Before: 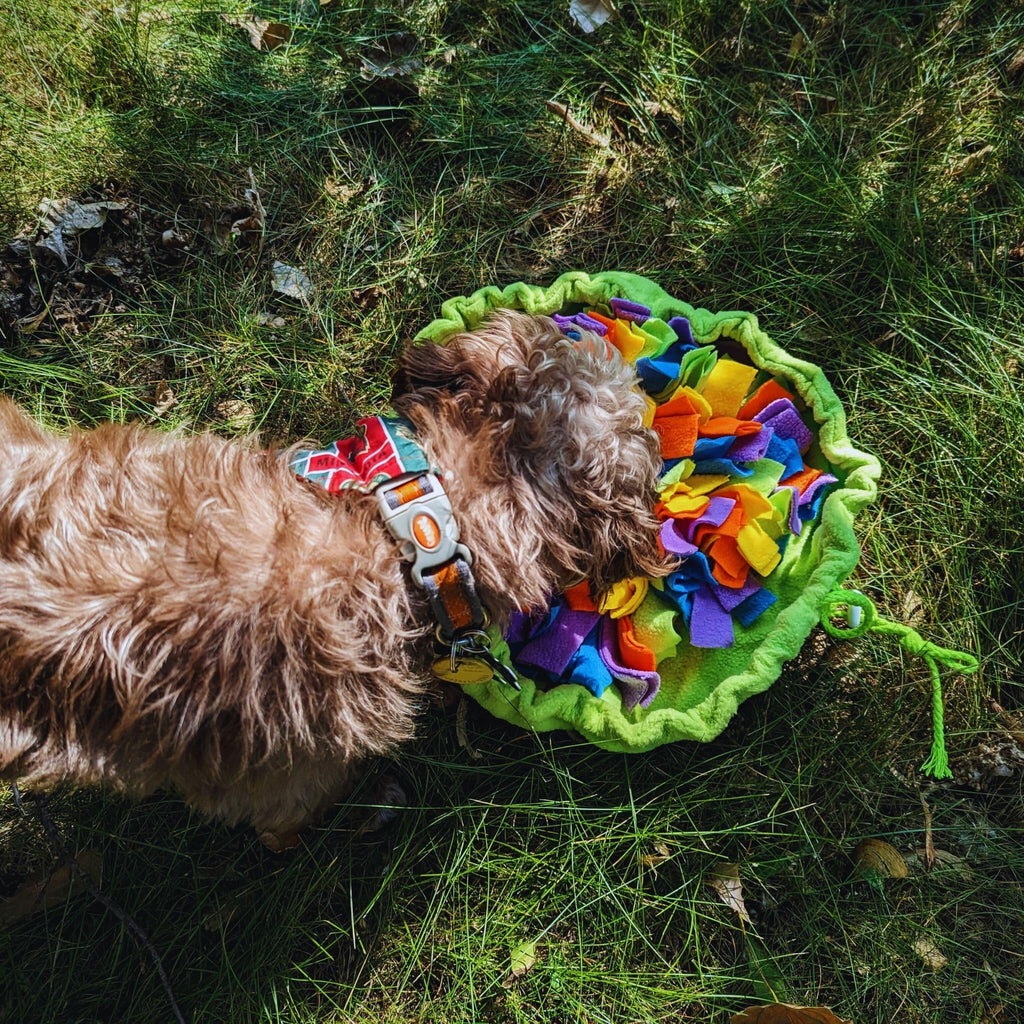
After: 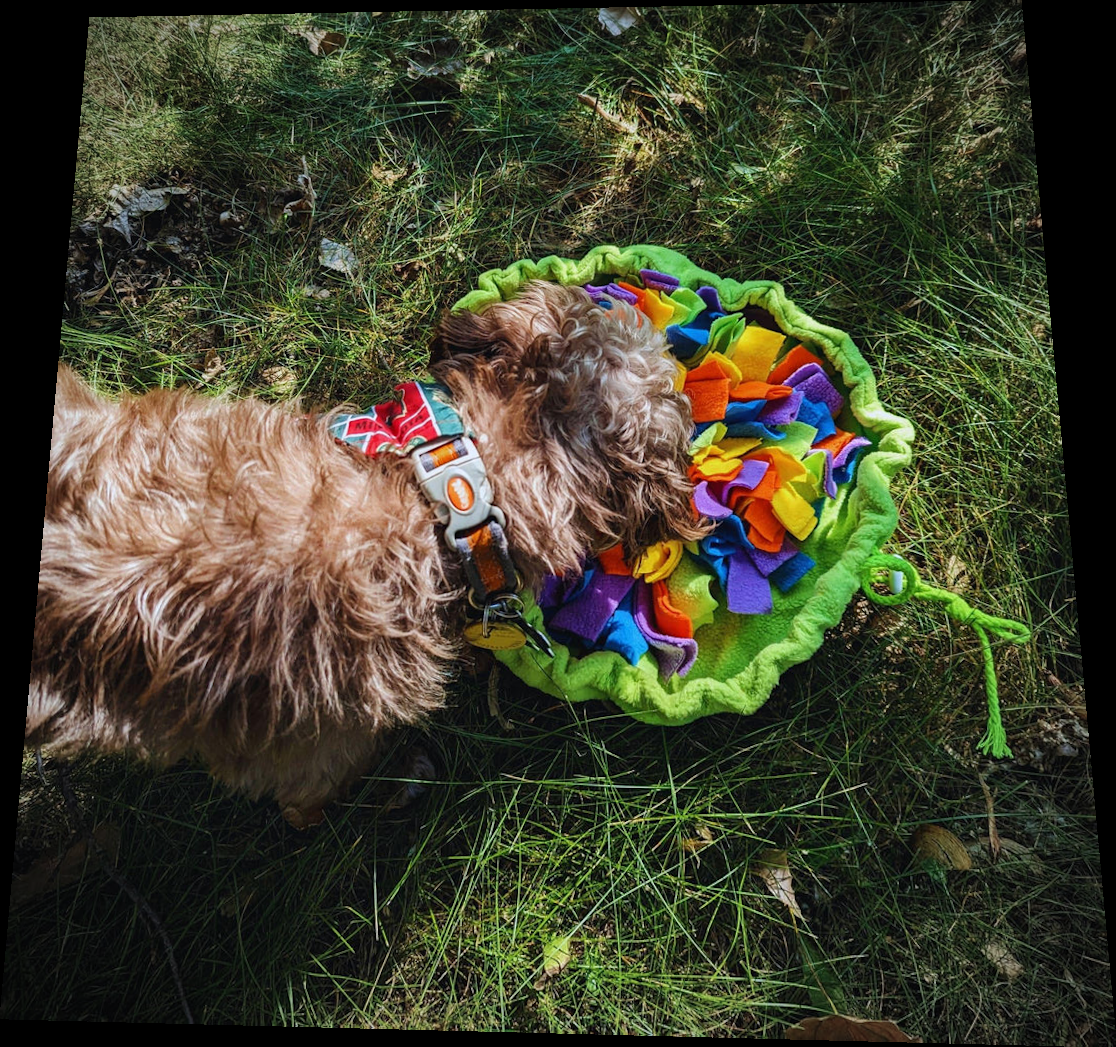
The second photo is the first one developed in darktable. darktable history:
vignetting: automatic ratio true
rotate and perspective: rotation 0.128°, lens shift (vertical) -0.181, lens shift (horizontal) -0.044, shear 0.001, automatic cropping off
